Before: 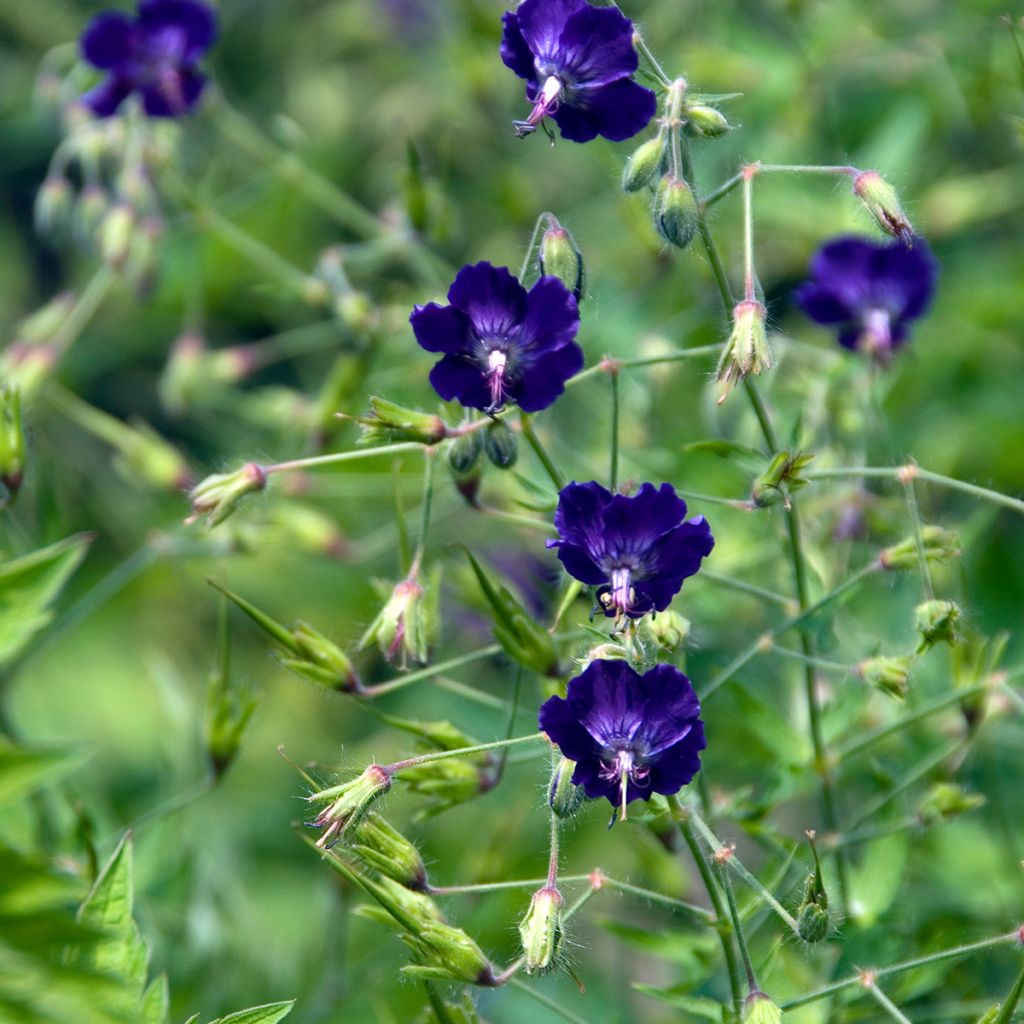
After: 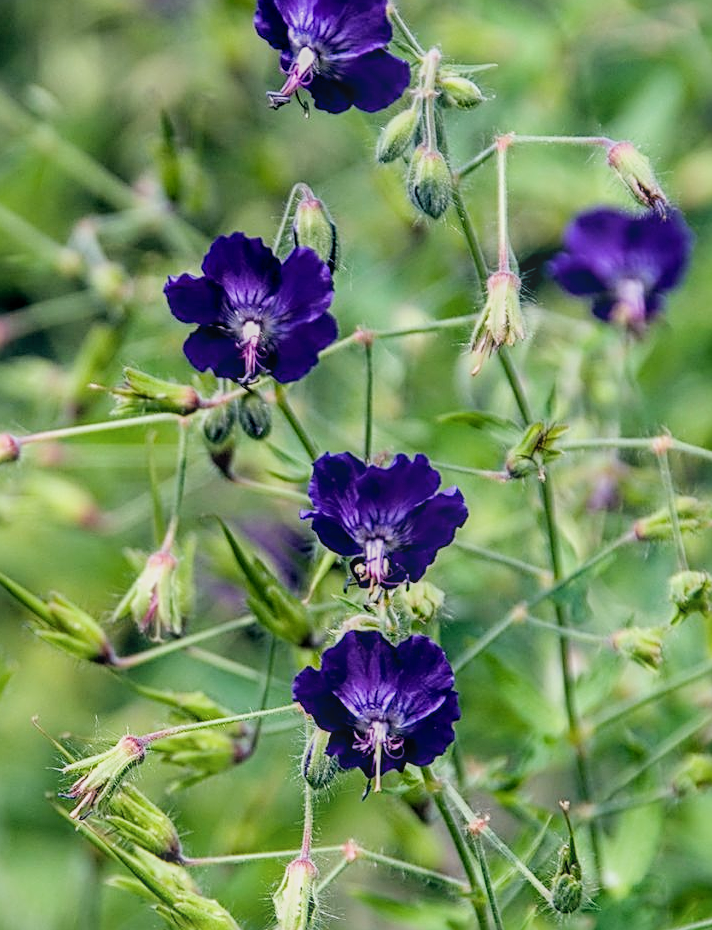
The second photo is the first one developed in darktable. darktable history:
crop and rotate: left 24.034%, top 2.838%, right 6.406%, bottom 6.299%
exposure: exposure 0.375 EV, compensate highlight preservation false
color balance: lift [0.998, 0.998, 1.001, 1.002], gamma [0.995, 1.025, 0.992, 0.975], gain [0.995, 1.02, 0.997, 0.98]
filmic rgb: black relative exposure -6.98 EV, white relative exposure 5.63 EV, hardness 2.86
local contrast: highlights 35%, detail 135%
bloom: on, module defaults
sharpen: radius 2.531, amount 0.628
